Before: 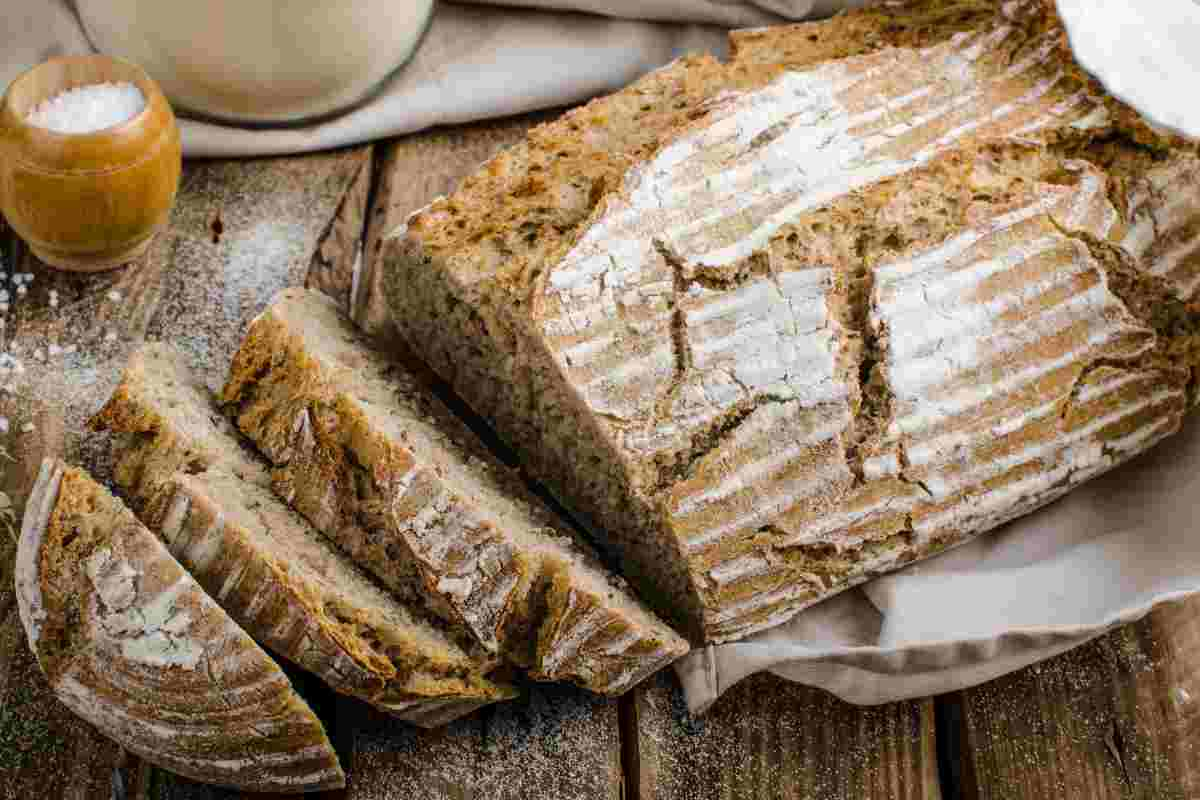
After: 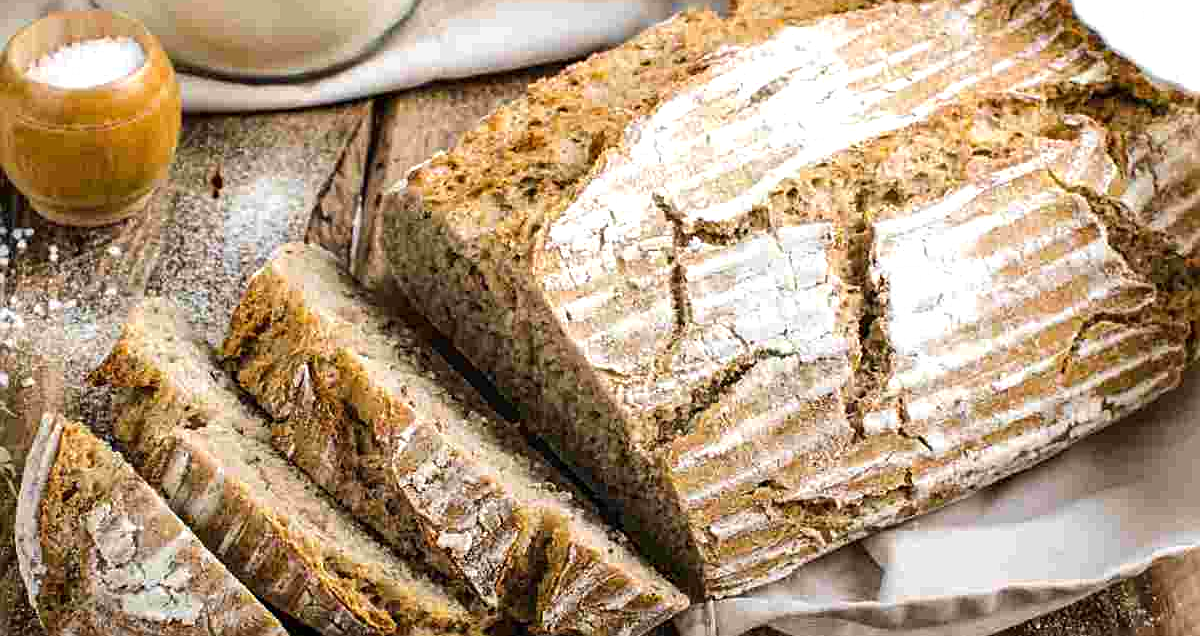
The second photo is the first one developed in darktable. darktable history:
crop and rotate: top 5.659%, bottom 14.803%
sharpen: on, module defaults
exposure: black level correction 0, exposure 0.5 EV, compensate exposure bias true, compensate highlight preservation false
